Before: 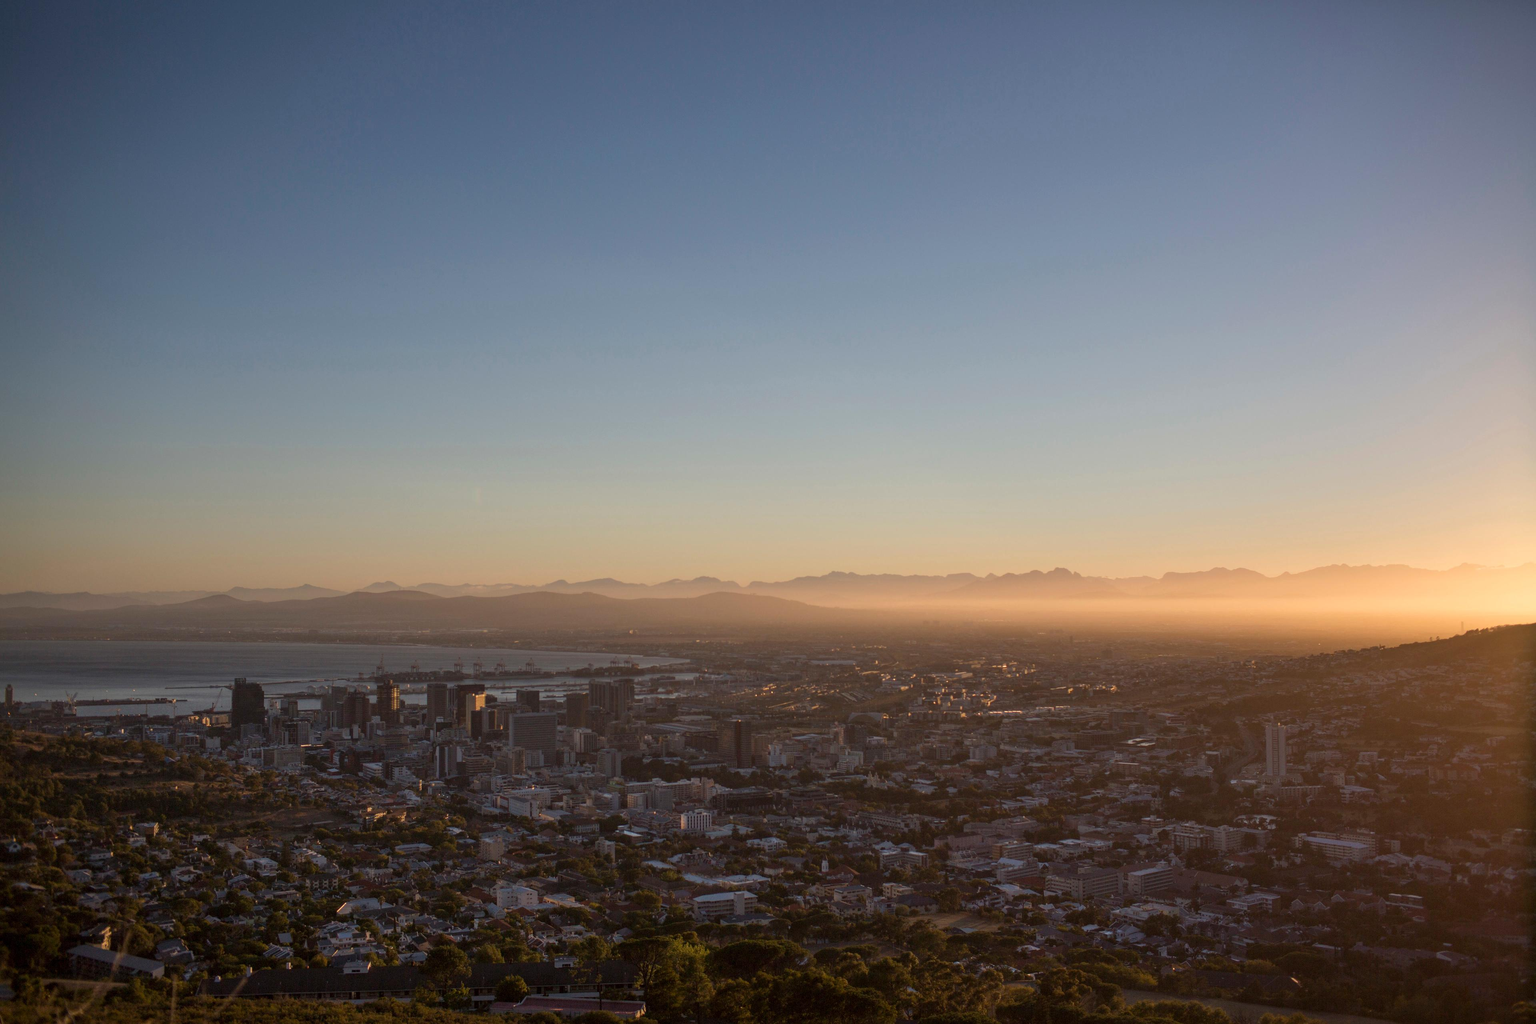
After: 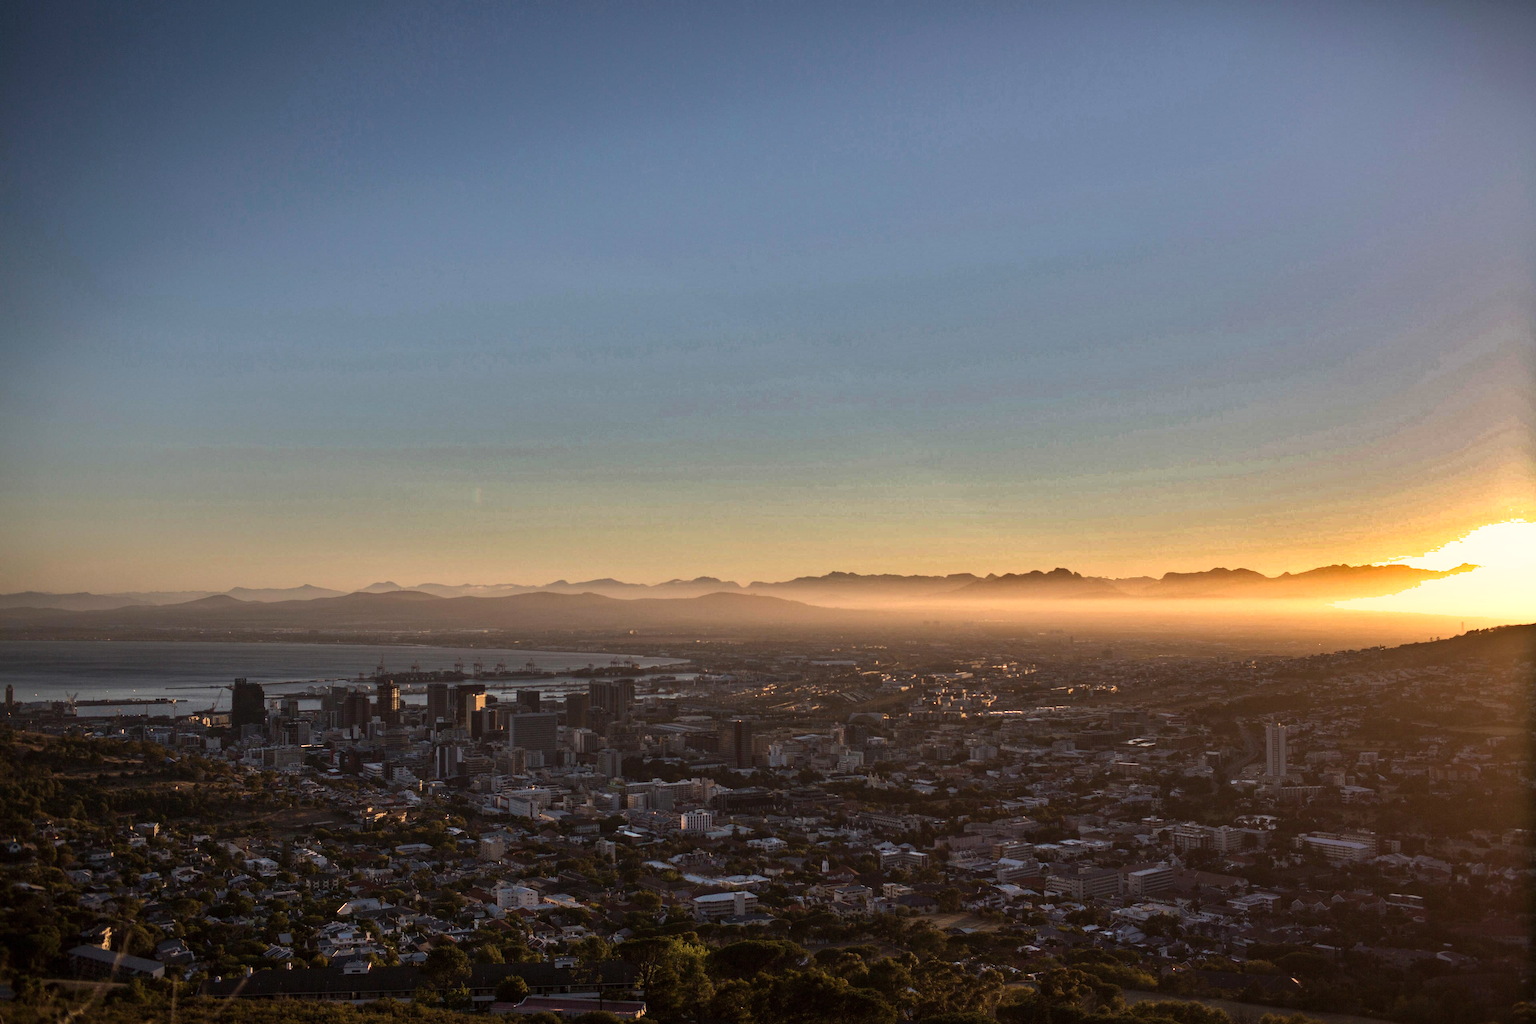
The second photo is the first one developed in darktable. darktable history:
tone equalizer: -8 EV -0.718 EV, -7 EV -0.688 EV, -6 EV -0.596 EV, -5 EV -0.387 EV, -3 EV 0.375 EV, -2 EV 0.6 EV, -1 EV 0.694 EV, +0 EV 0.757 EV, edges refinement/feathering 500, mask exposure compensation -1.57 EV, preserve details no
shadows and highlights: shadows 24.42, highlights -77.79, soften with gaussian
